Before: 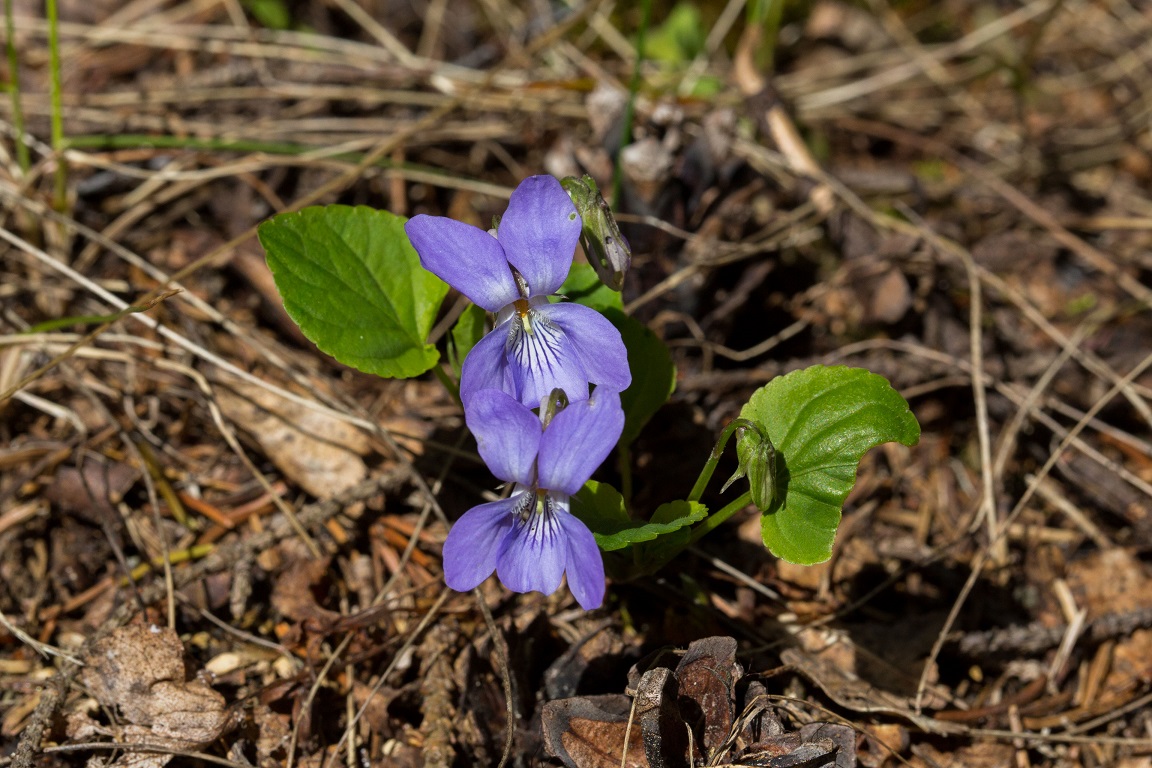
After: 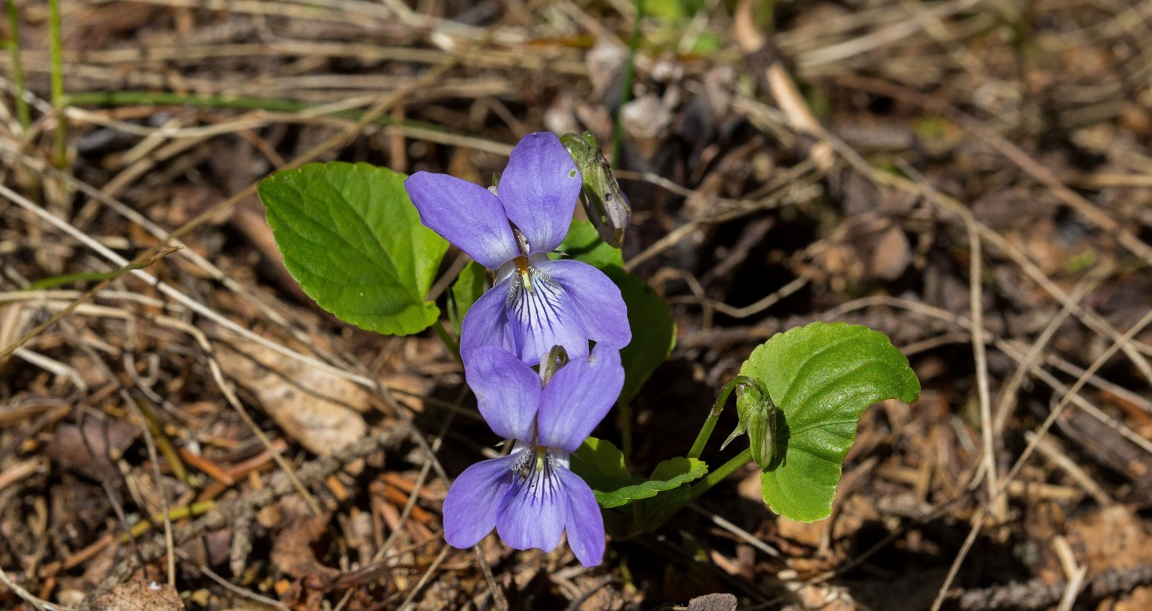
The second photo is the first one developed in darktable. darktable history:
shadows and highlights: shadows 39.55, highlights -54.25, low approximation 0.01, soften with gaussian
crop and rotate: top 5.65%, bottom 14.75%
